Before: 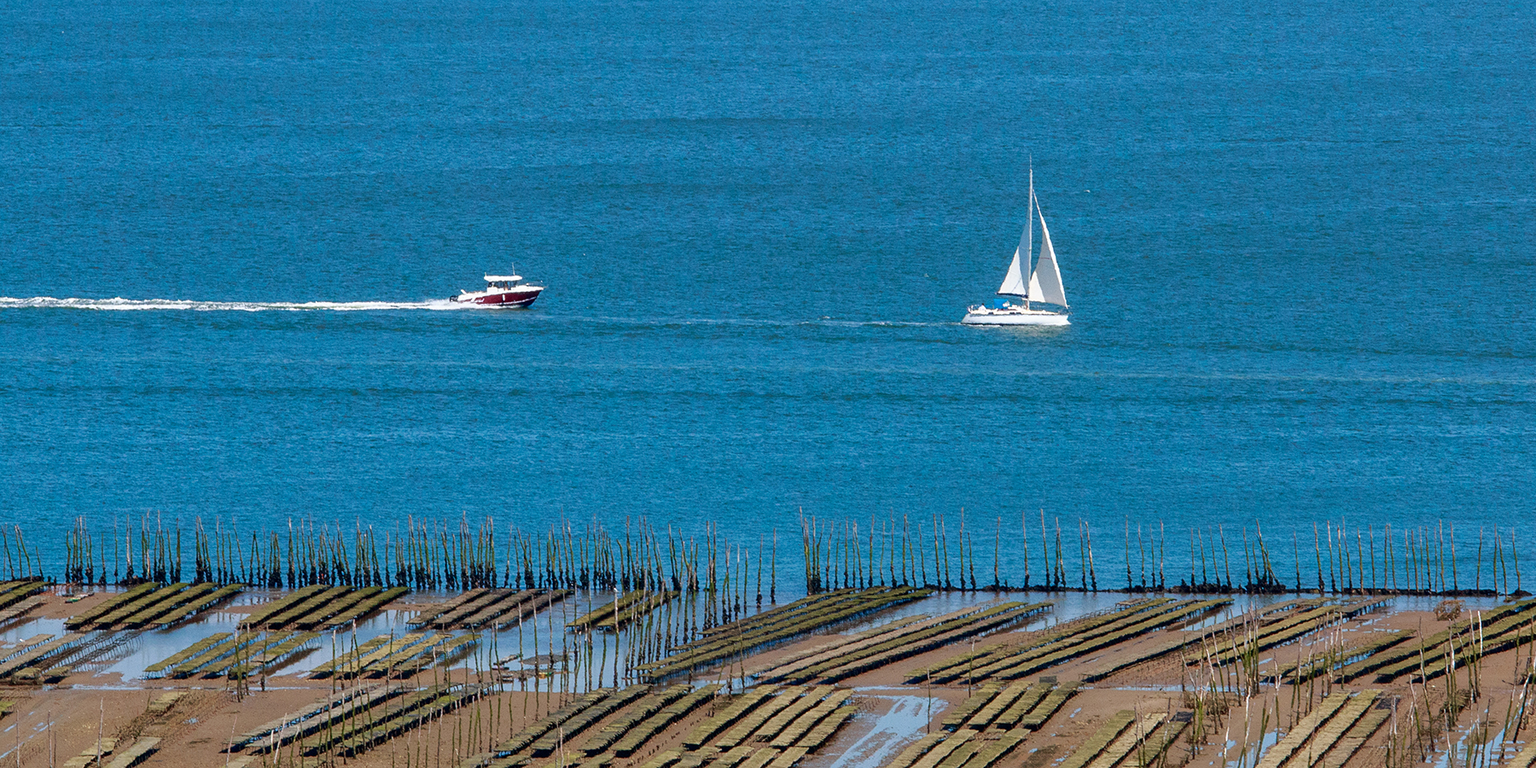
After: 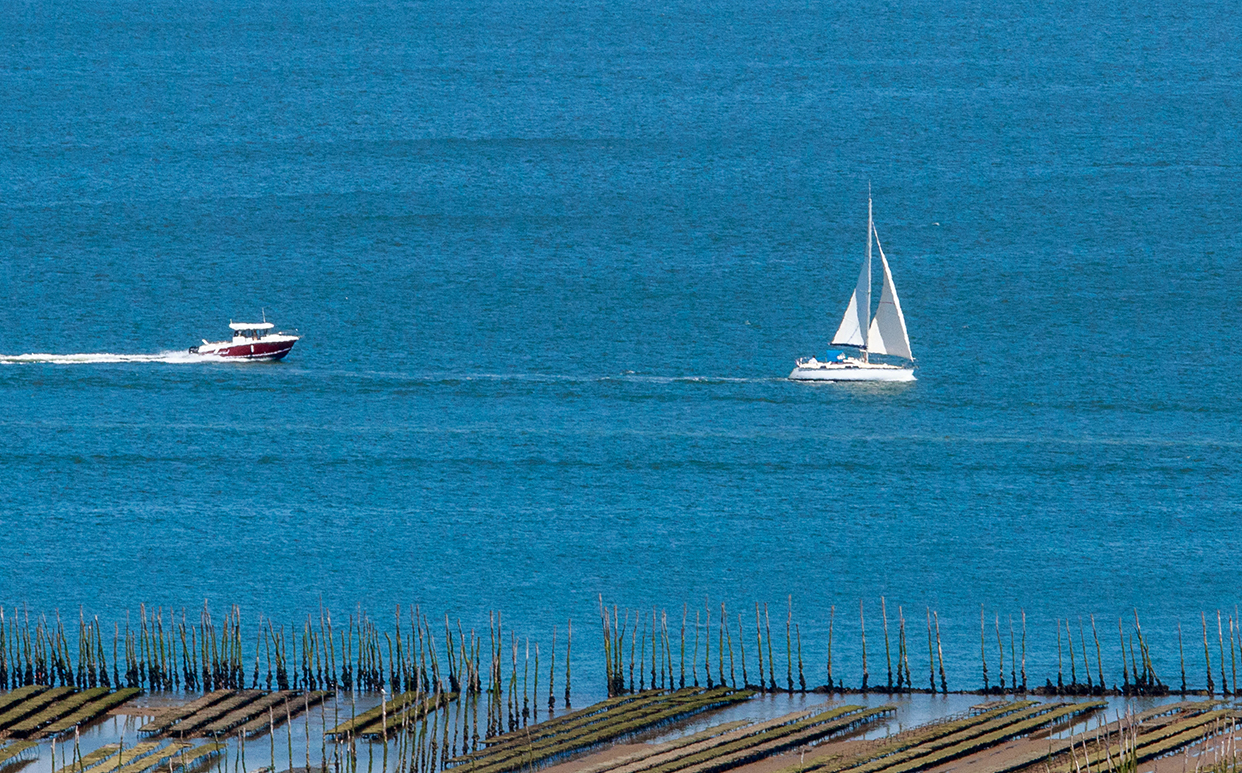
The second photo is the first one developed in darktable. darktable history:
crop: left 18.79%, right 12.187%, bottom 14.058%
